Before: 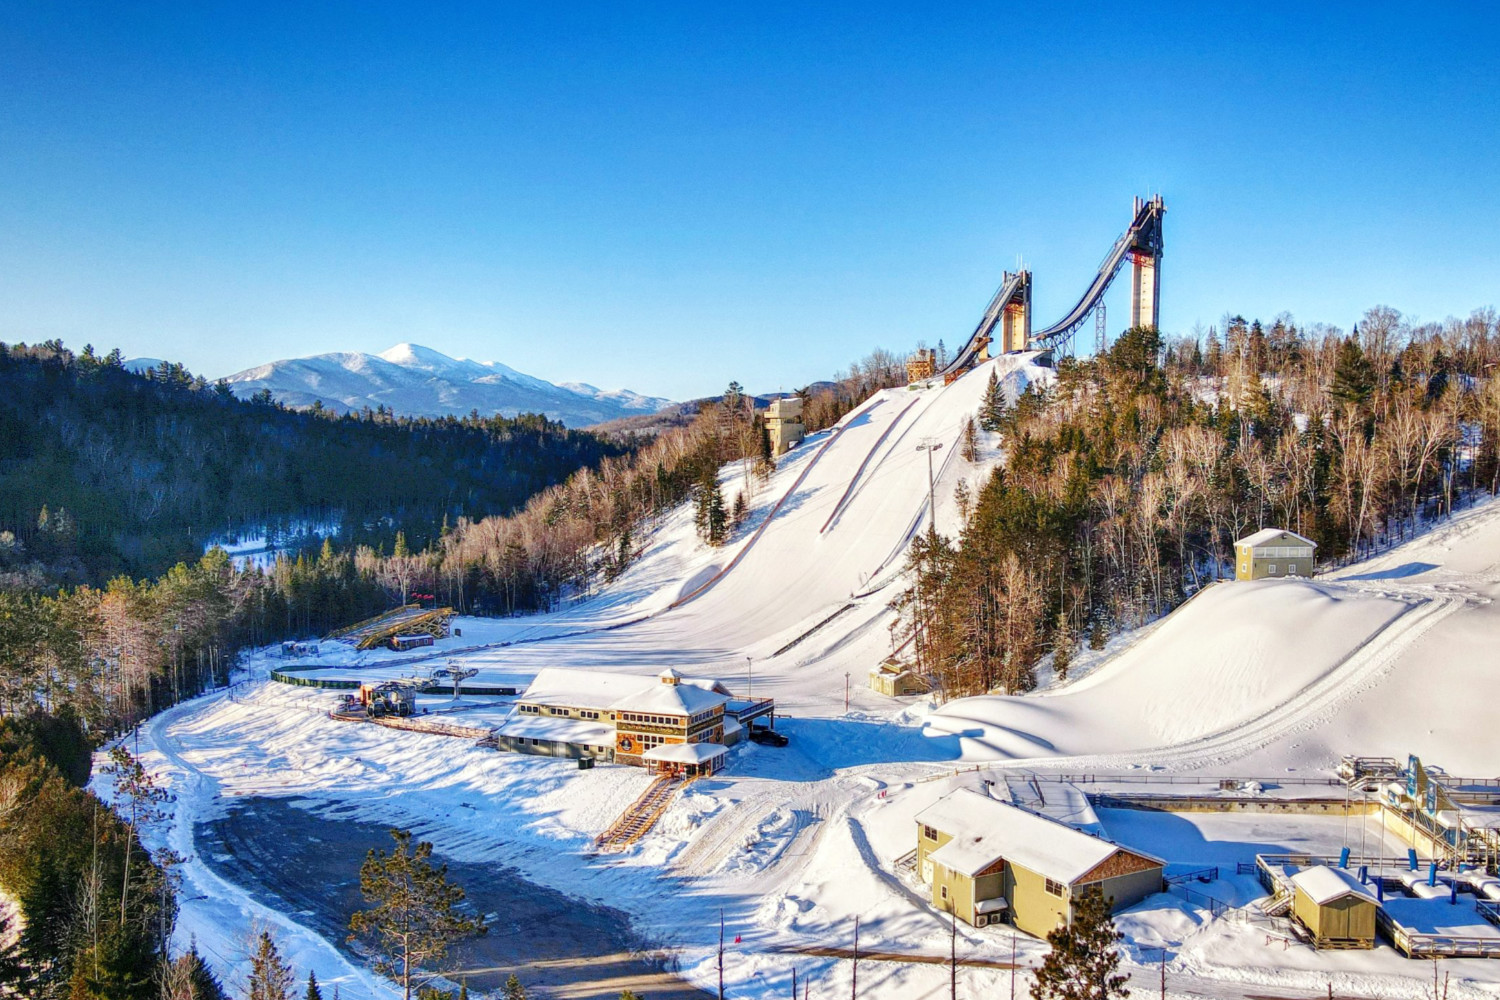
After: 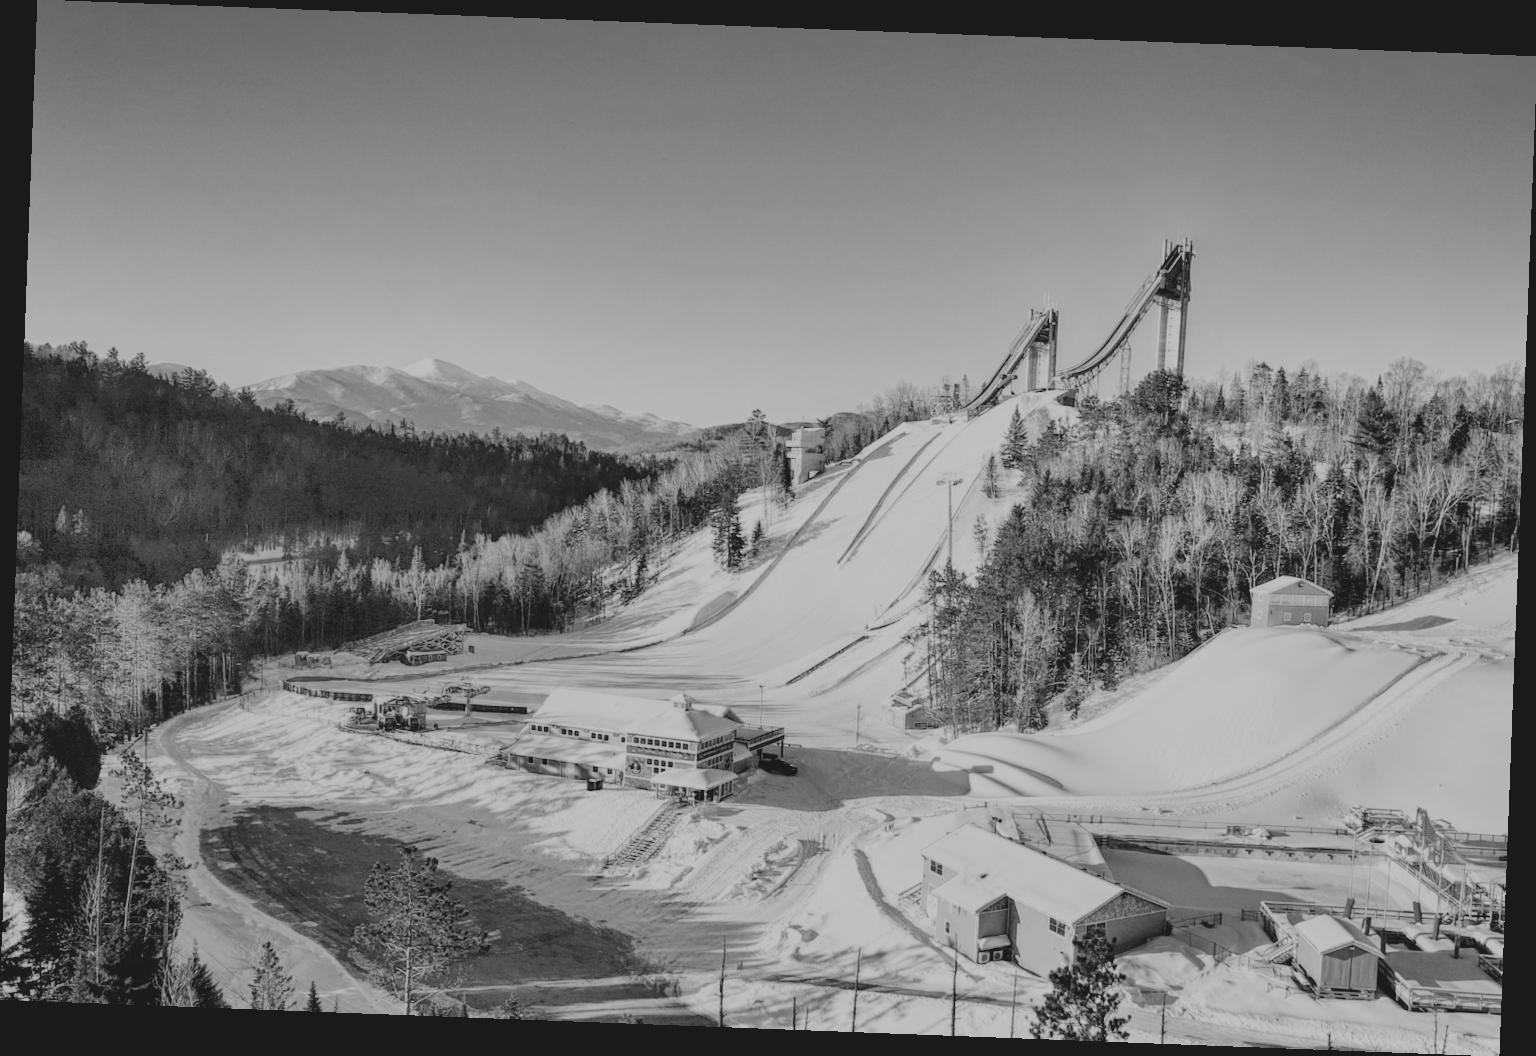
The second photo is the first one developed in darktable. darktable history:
rotate and perspective: rotation 2.17°, automatic cropping off
monochrome: a -6.99, b 35.61, size 1.4
filmic rgb: black relative exposure -6.98 EV, white relative exposure 5.63 EV, hardness 2.86
contrast brightness saturation: contrast -0.15, brightness 0.05, saturation -0.12
